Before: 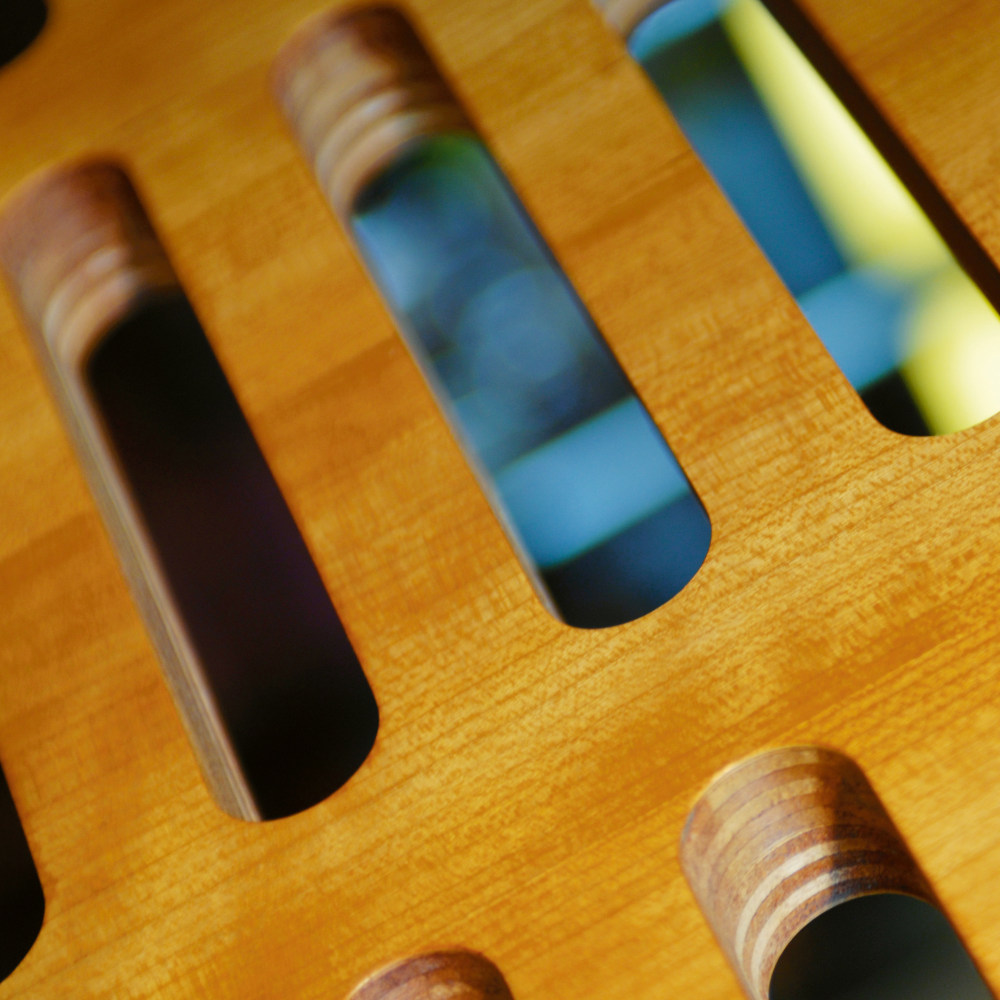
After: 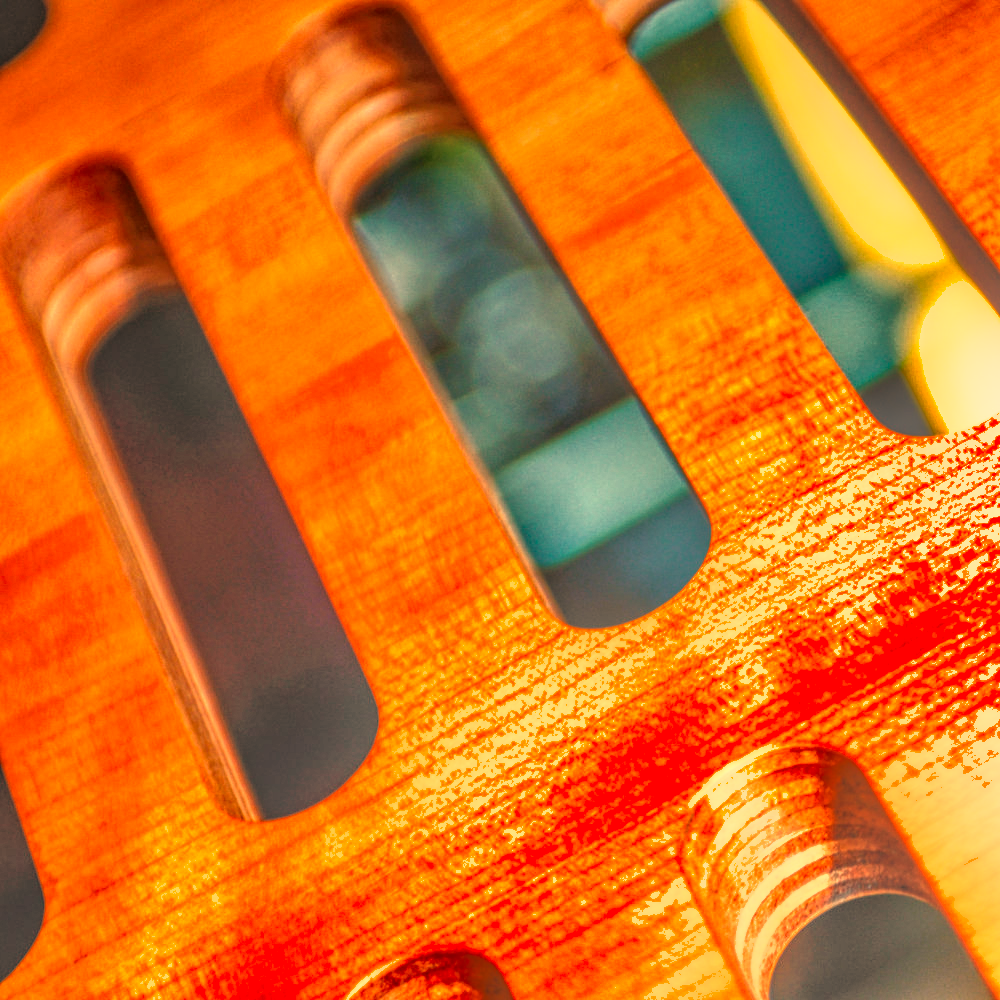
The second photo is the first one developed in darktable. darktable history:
local contrast: highlights 0%, shadows 0%, detail 200%, midtone range 0.25
exposure: black level correction 0, exposure 0.7 EV, compensate exposure bias true, compensate highlight preservation false
white balance: red 1.467, blue 0.684
shadows and highlights: radius 100.41, shadows 50.55, highlights -64.36, highlights color adjustment 49.82%, soften with gaussian
